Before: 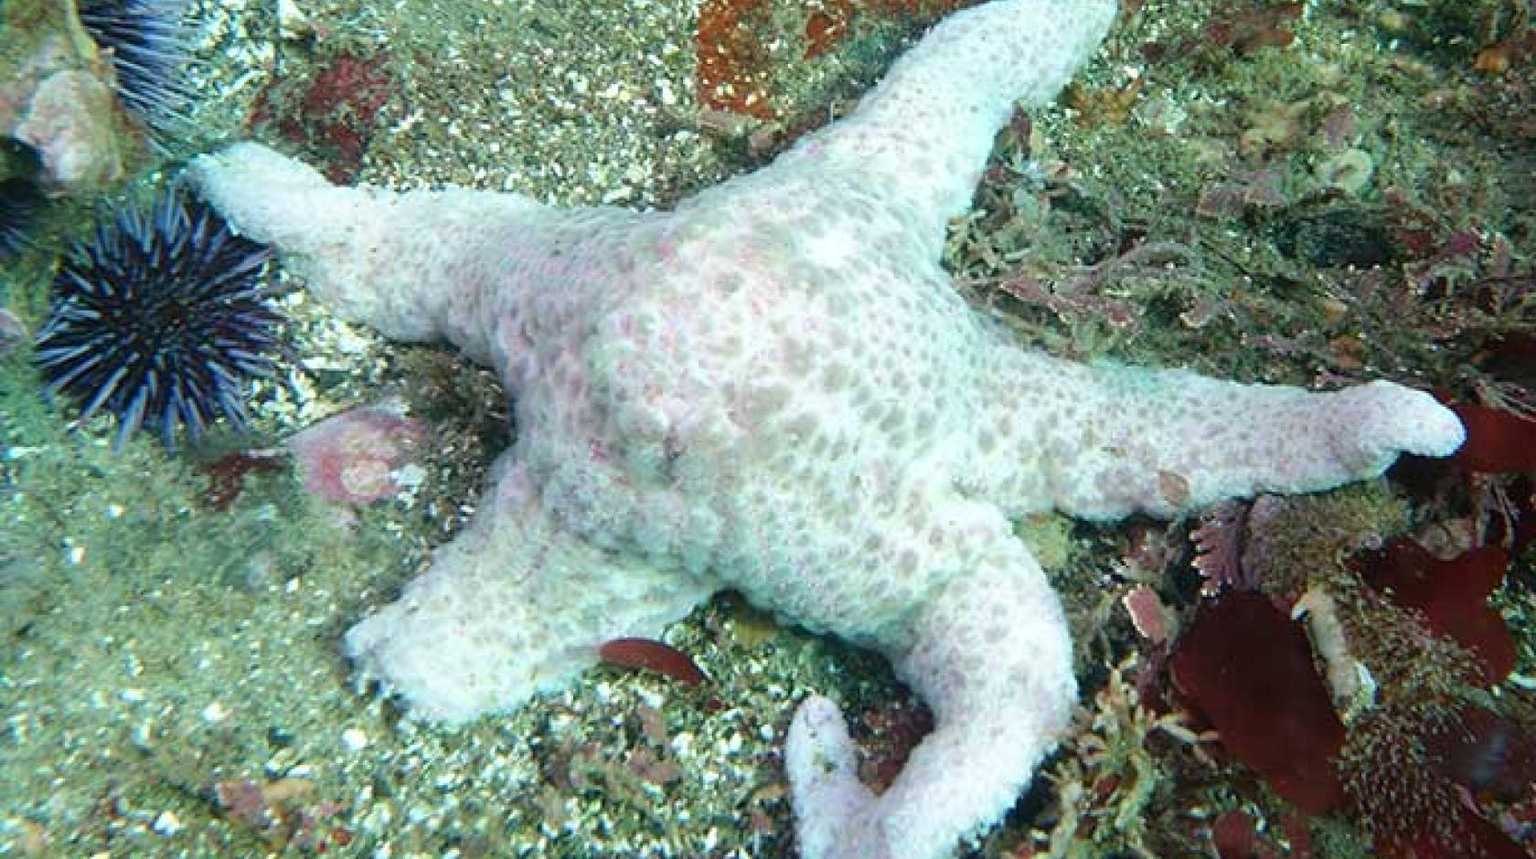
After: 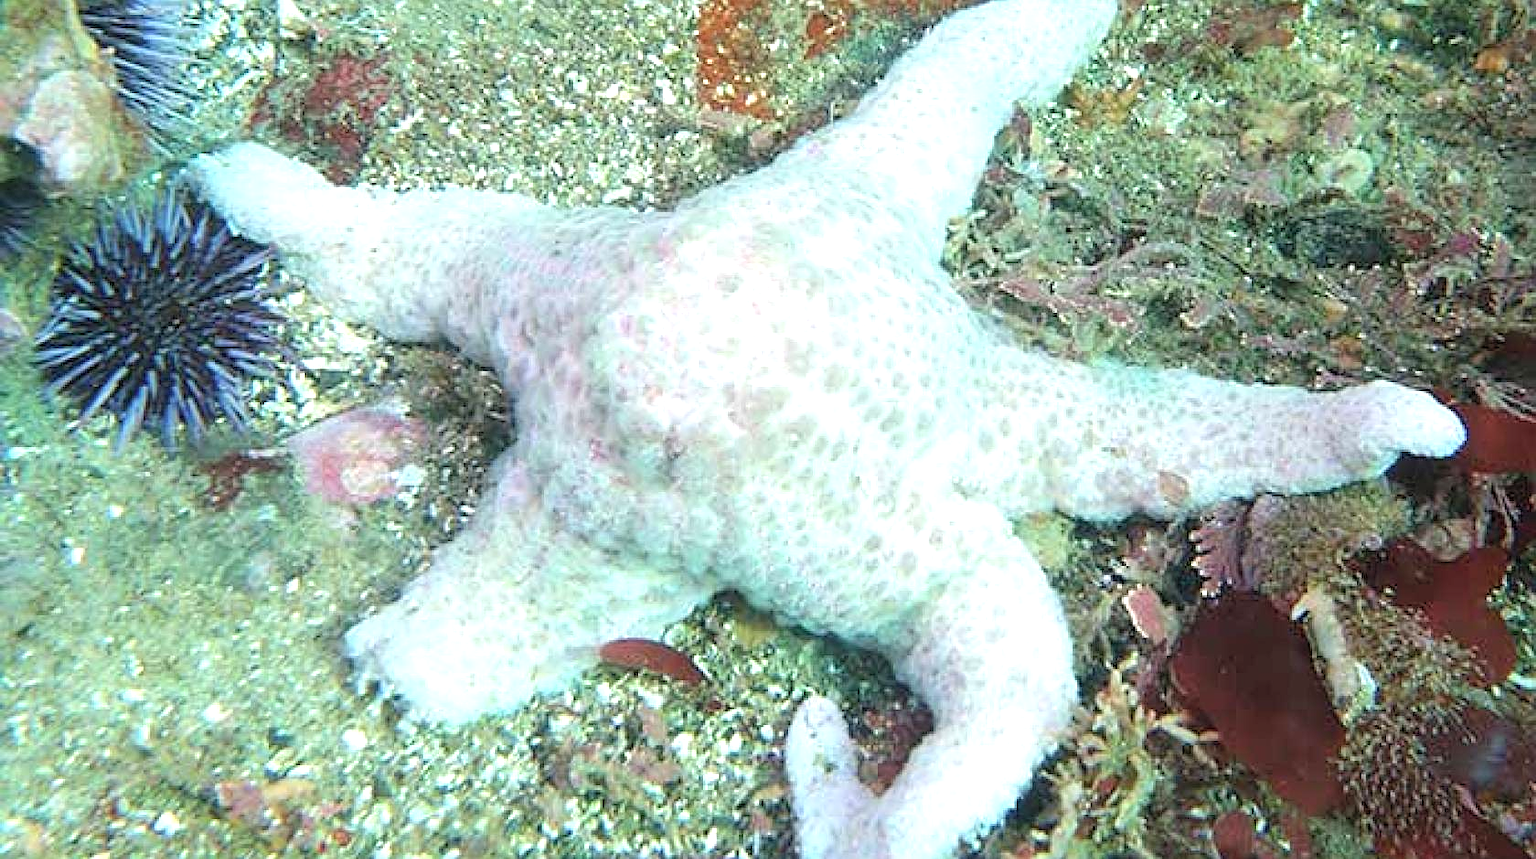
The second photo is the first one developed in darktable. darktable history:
sharpen: on, module defaults
exposure: exposure 0.494 EV, compensate exposure bias true, compensate highlight preservation false
contrast brightness saturation: brightness 0.145
